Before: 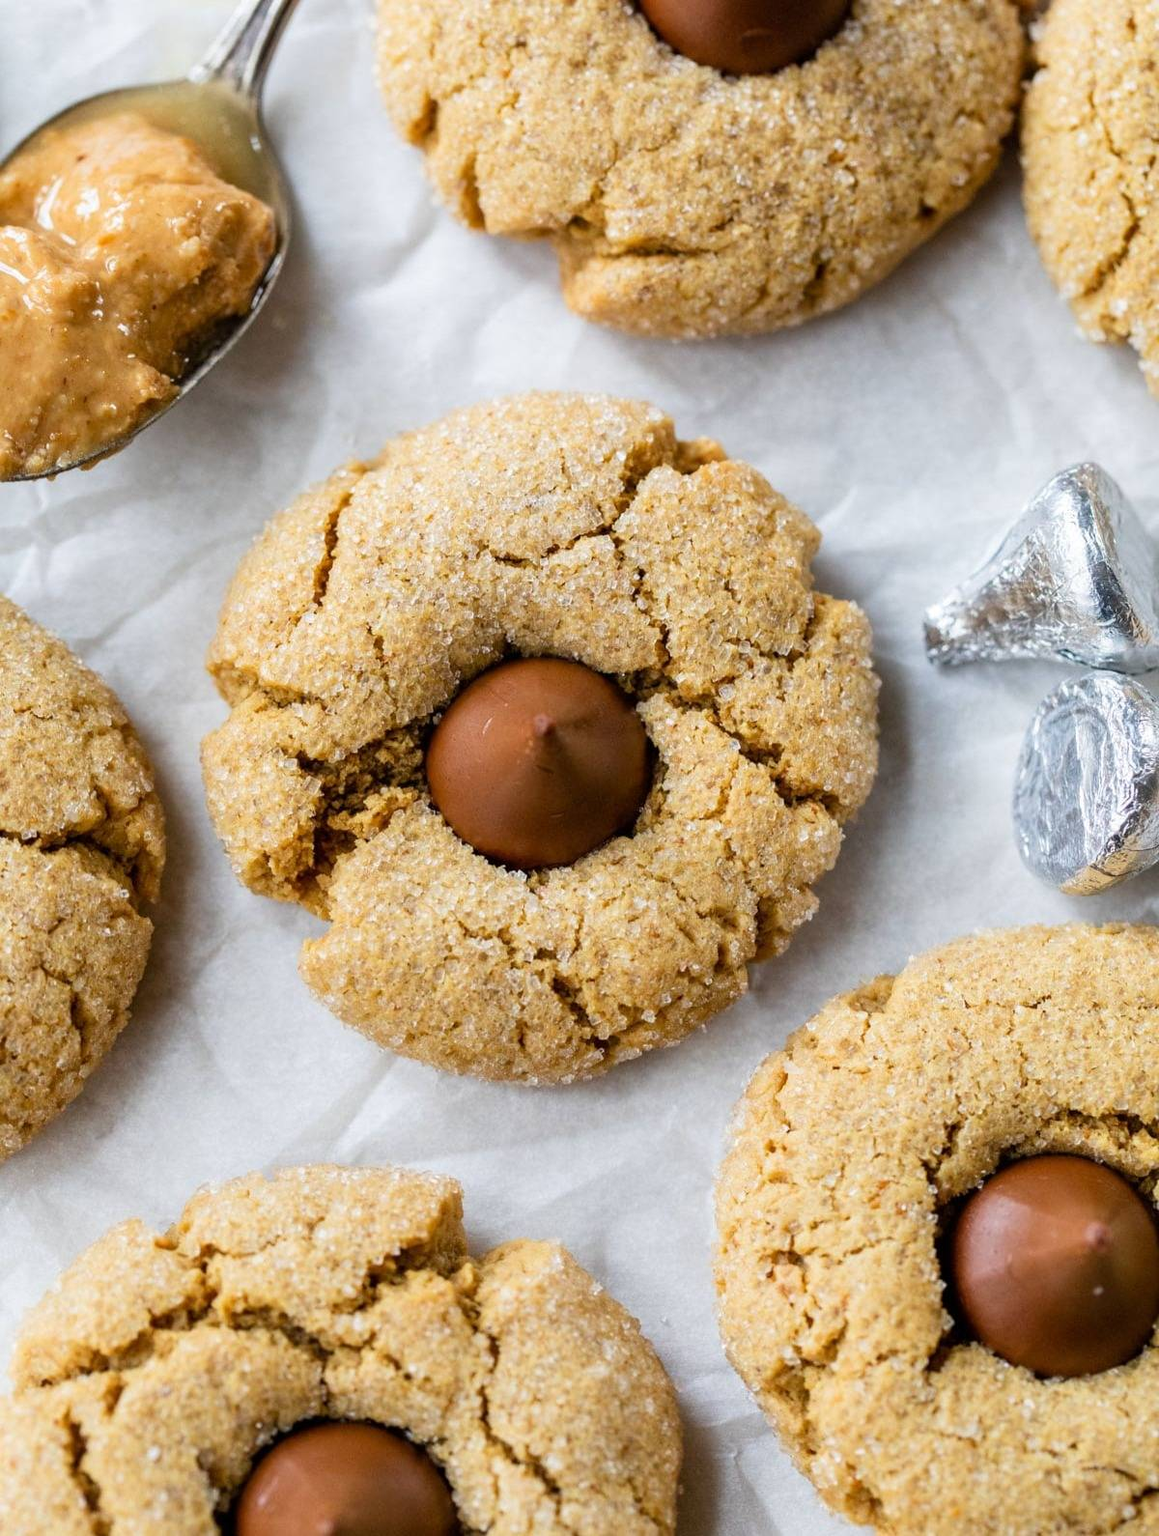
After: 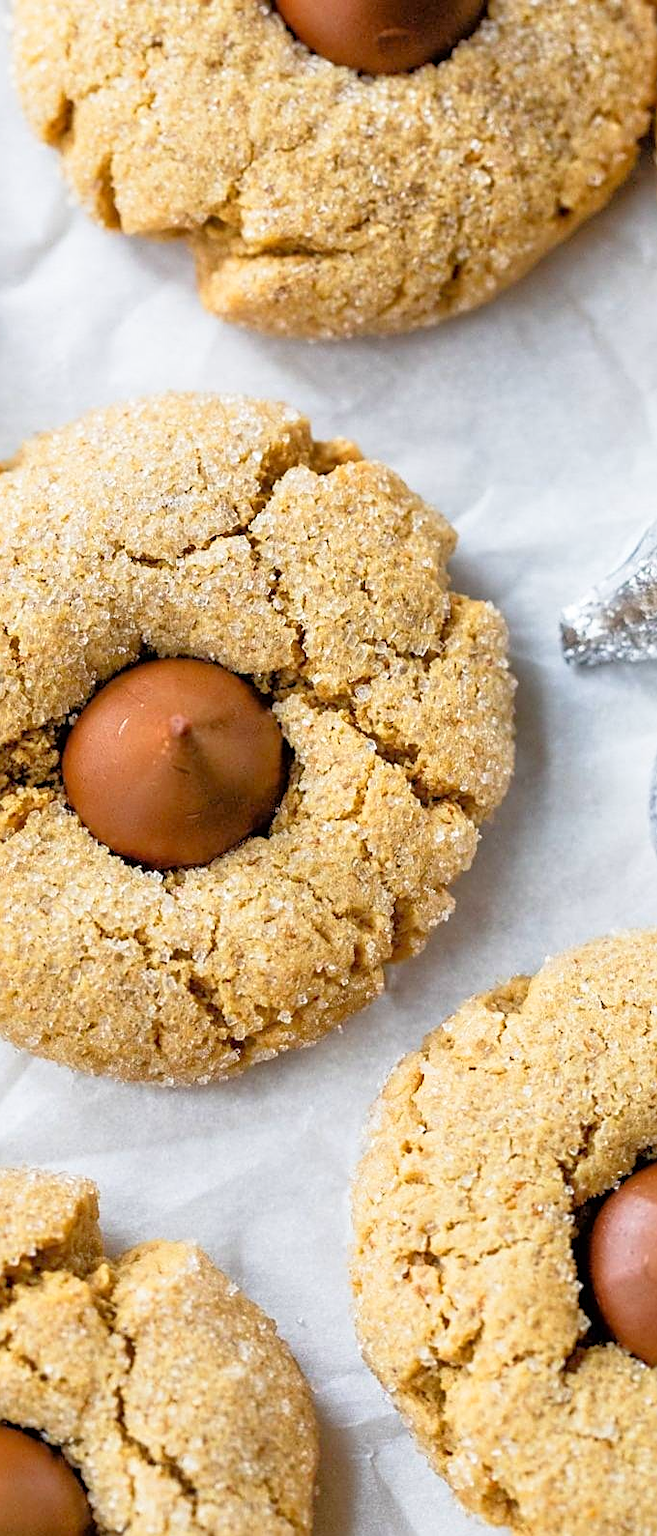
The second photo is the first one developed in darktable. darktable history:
tone curve: curves: ch0 [(0, 0) (0.003, 0.003) (0.011, 0.012) (0.025, 0.026) (0.044, 0.047) (0.069, 0.073) (0.1, 0.105) (0.136, 0.143) (0.177, 0.187) (0.224, 0.237) (0.277, 0.293) (0.335, 0.354) (0.399, 0.422) (0.468, 0.495) (0.543, 0.574) (0.623, 0.659) (0.709, 0.749) (0.801, 0.846) (0.898, 0.932) (1, 1)], preserve colors none
tone equalizer: -7 EV 0.142 EV, -6 EV 0.616 EV, -5 EV 1.15 EV, -4 EV 1.35 EV, -3 EV 1.12 EV, -2 EV 0.6 EV, -1 EV 0.148 EV
sharpen: on, module defaults
crop: left 31.432%, top 0.005%, right 11.855%
